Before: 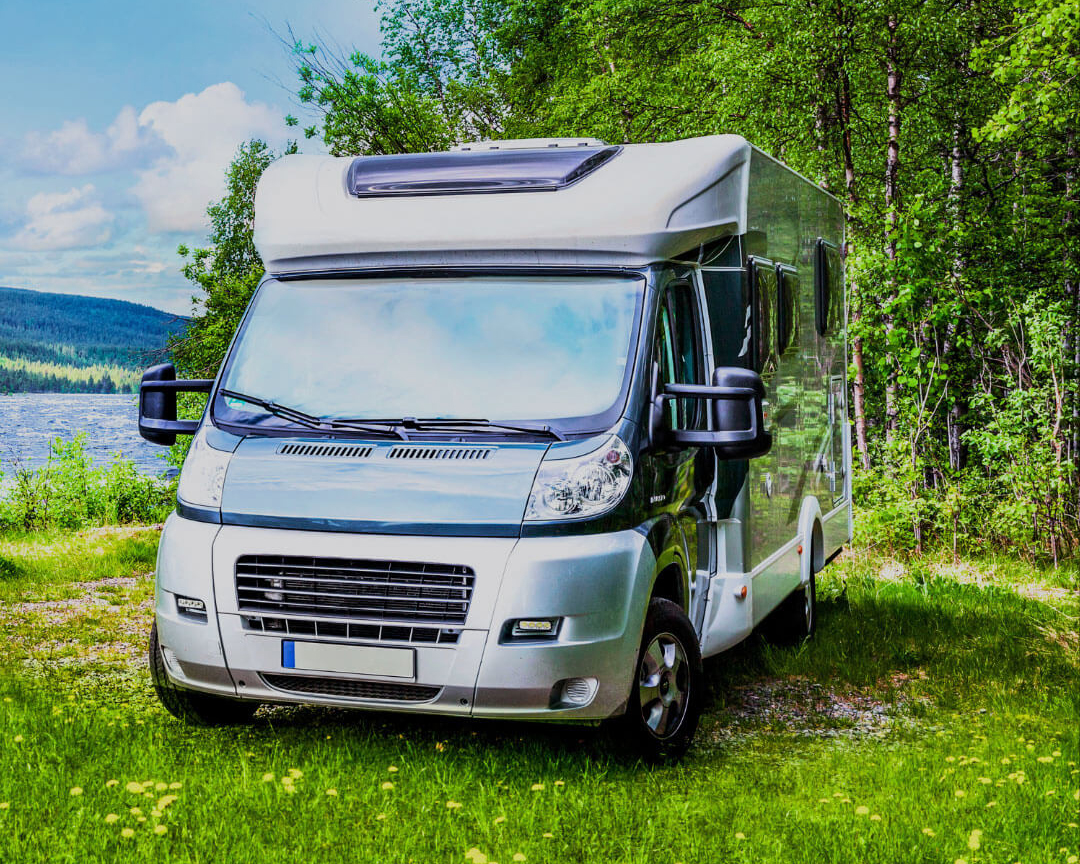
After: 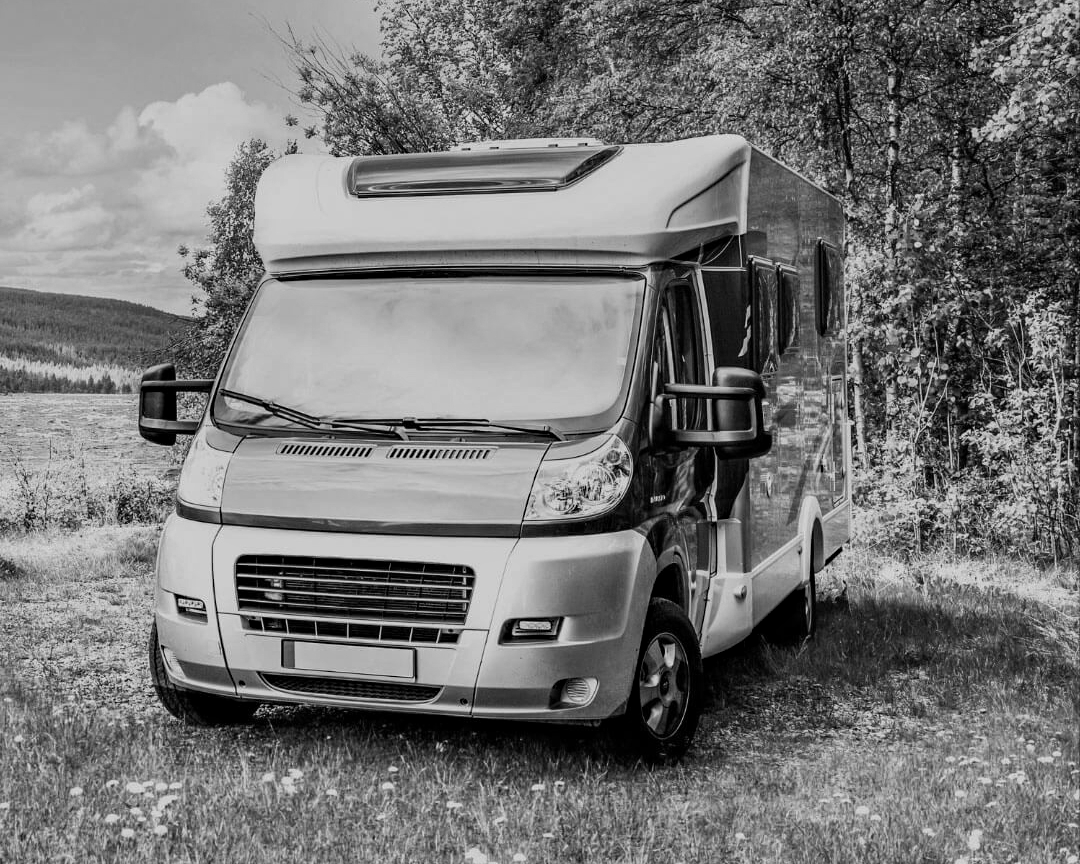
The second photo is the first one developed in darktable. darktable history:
haze removal: compatibility mode true, adaptive false
white balance: emerald 1
monochrome: a -35.87, b 49.73, size 1.7
